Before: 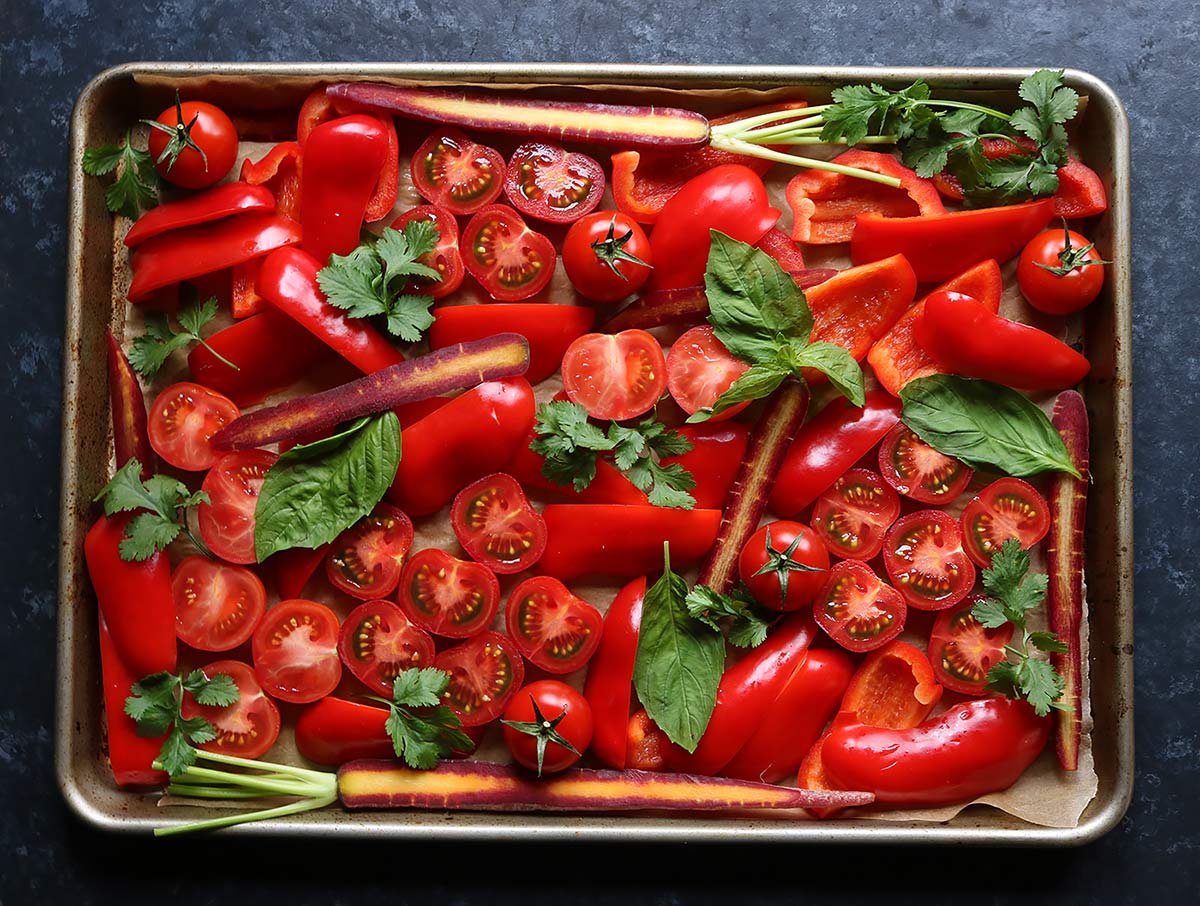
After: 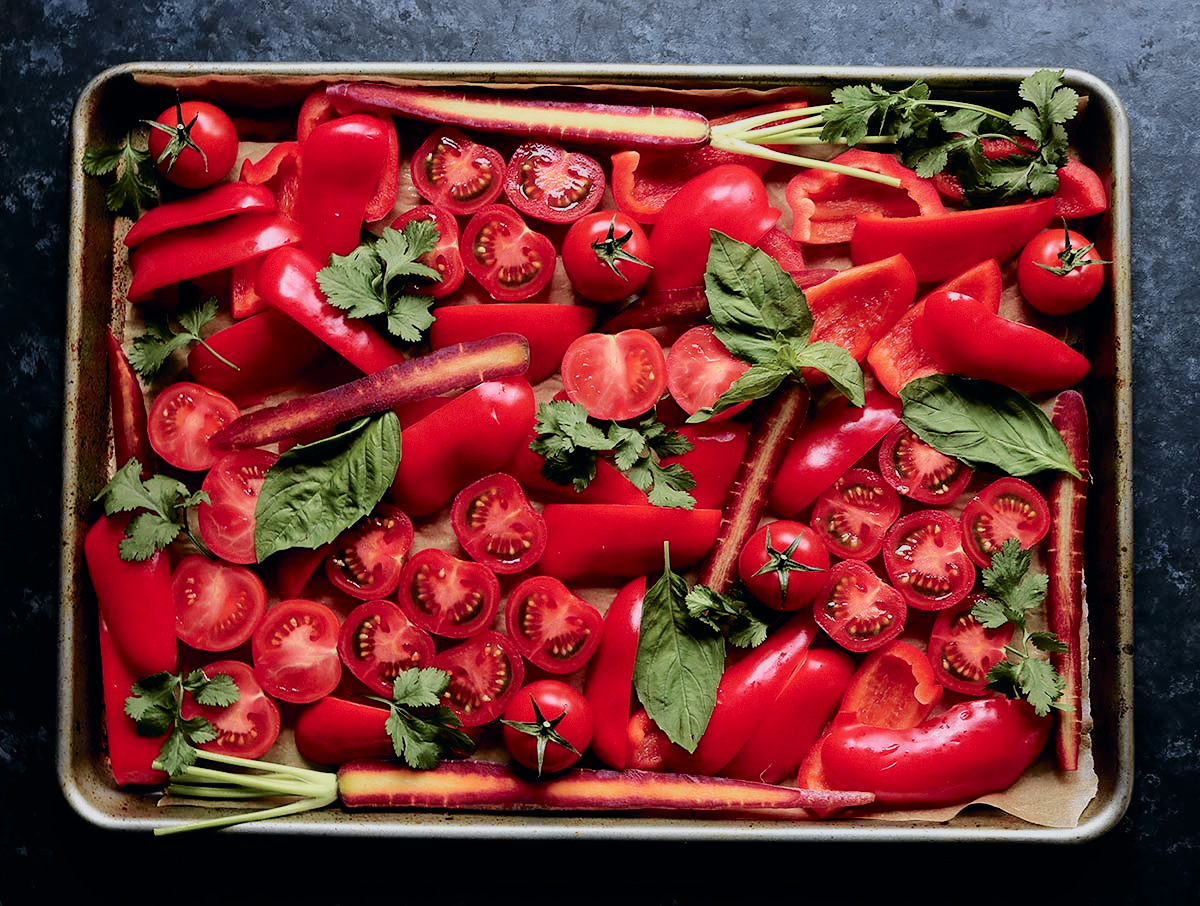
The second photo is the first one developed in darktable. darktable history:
tone curve: curves: ch0 [(0, 0) (0.105, 0.068) (0.195, 0.162) (0.283, 0.283) (0.384, 0.404) (0.485, 0.531) (0.638, 0.681) (0.795, 0.879) (1, 0.977)]; ch1 [(0, 0) (0.161, 0.092) (0.35, 0.33) (0.379, 0.401) (0.456, 0.469) (0.504, 0.498) (0.53, 0.532) (0.58, 0.619) (0.635, 0.671) (1, 1)]; ch2 [(0, 0) (0.371, 0.362) (0.437, 0.437) (0.483, 0.484) (0.53, 0.515) (0.56, 0.58) (0.622, 0.606) (1, 1)], color space Lab, independent channels, preserve colors none
grain: coarseness 0.09 ISO, strength 10%
filmic rgb: black relative exposure -6.15 EV, white relative exposure 6.96 EV, hardness 2.23, color science v6 (2022)
